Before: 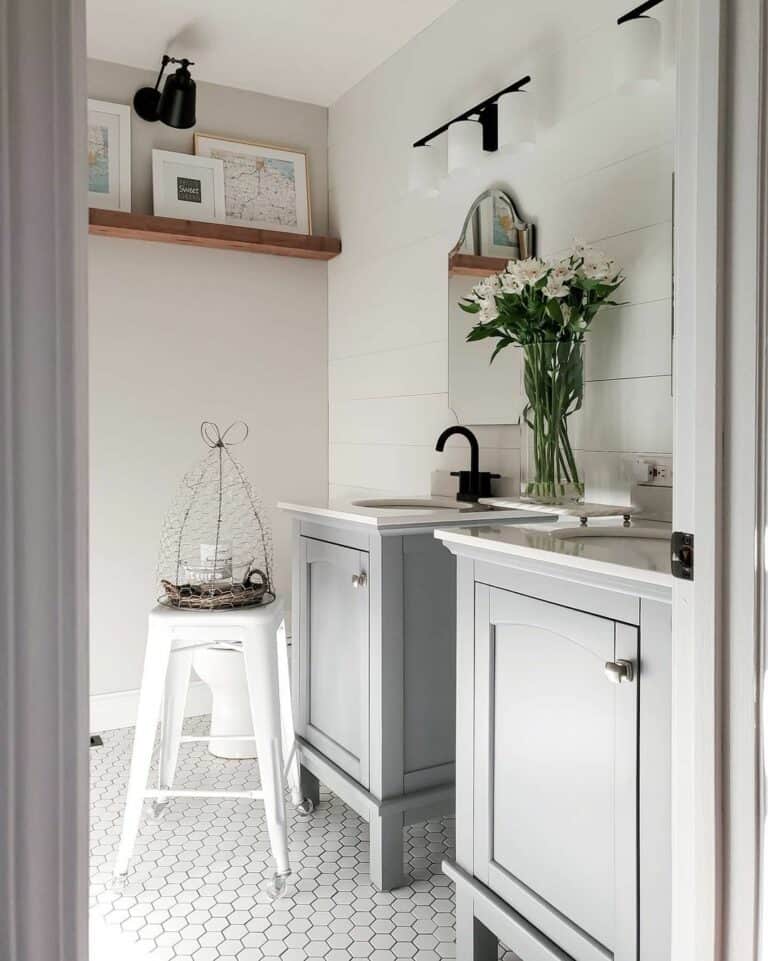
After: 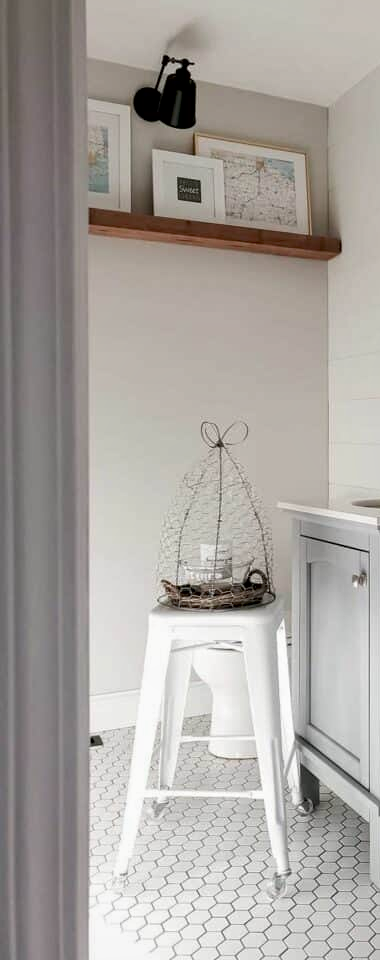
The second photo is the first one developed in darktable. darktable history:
local contrast: mode bilateral grid, contrast 20, coarseness 49, detail 132%, midtone range 0.2
exposure: black level correction 0.009, exposure -0.16 EV, compensate highlight preservation false
crop and rotate: left 0.001%, top 0%, right 50.42%
